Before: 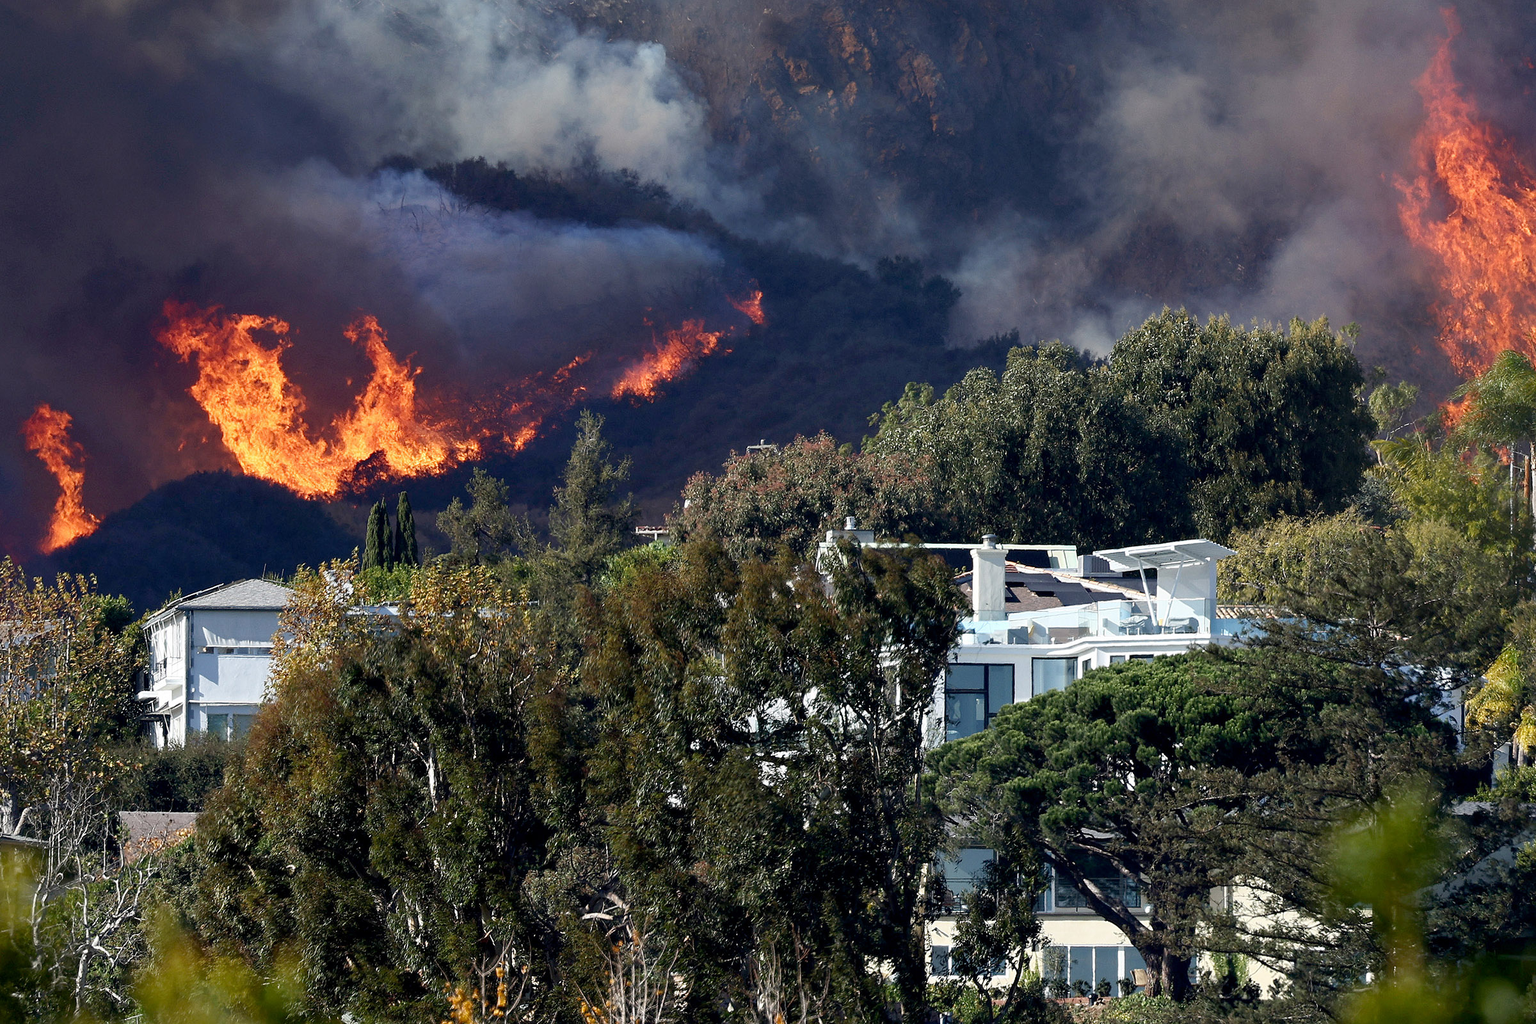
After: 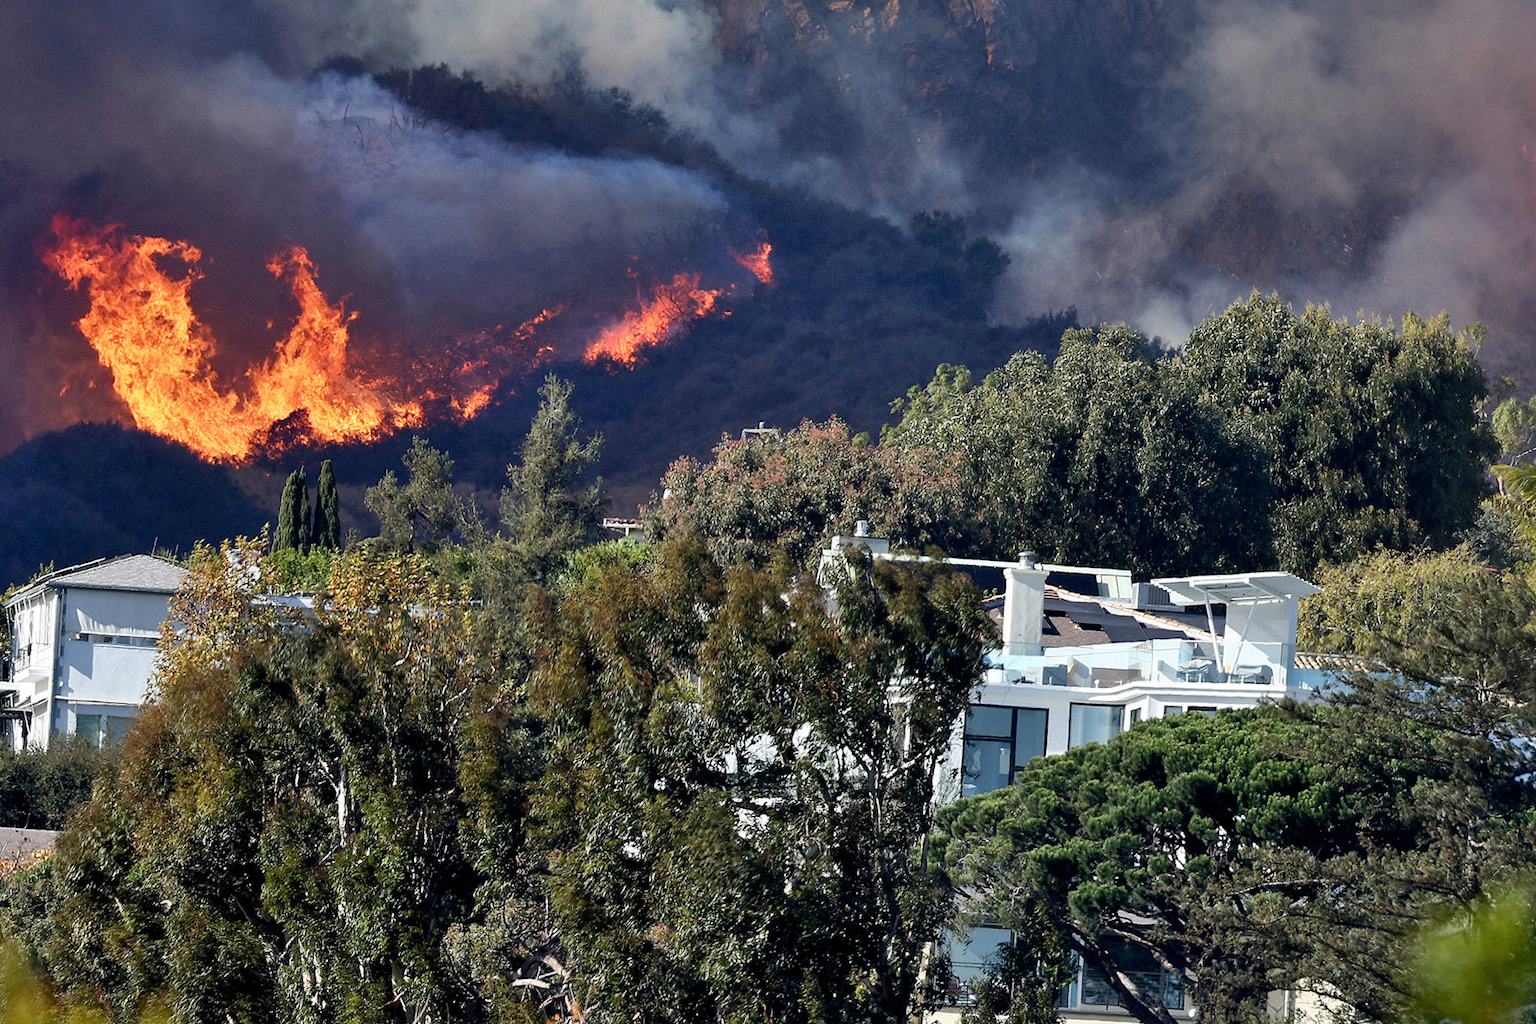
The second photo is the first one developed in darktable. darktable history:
shadows and highlights: low approximation 0.01, soften with gaussian
crop and rotate: angle -3.27°, left 5.211%, top 5.211%, right 4.607%, bottom 4.607%
white balance: red 1, blue 1
